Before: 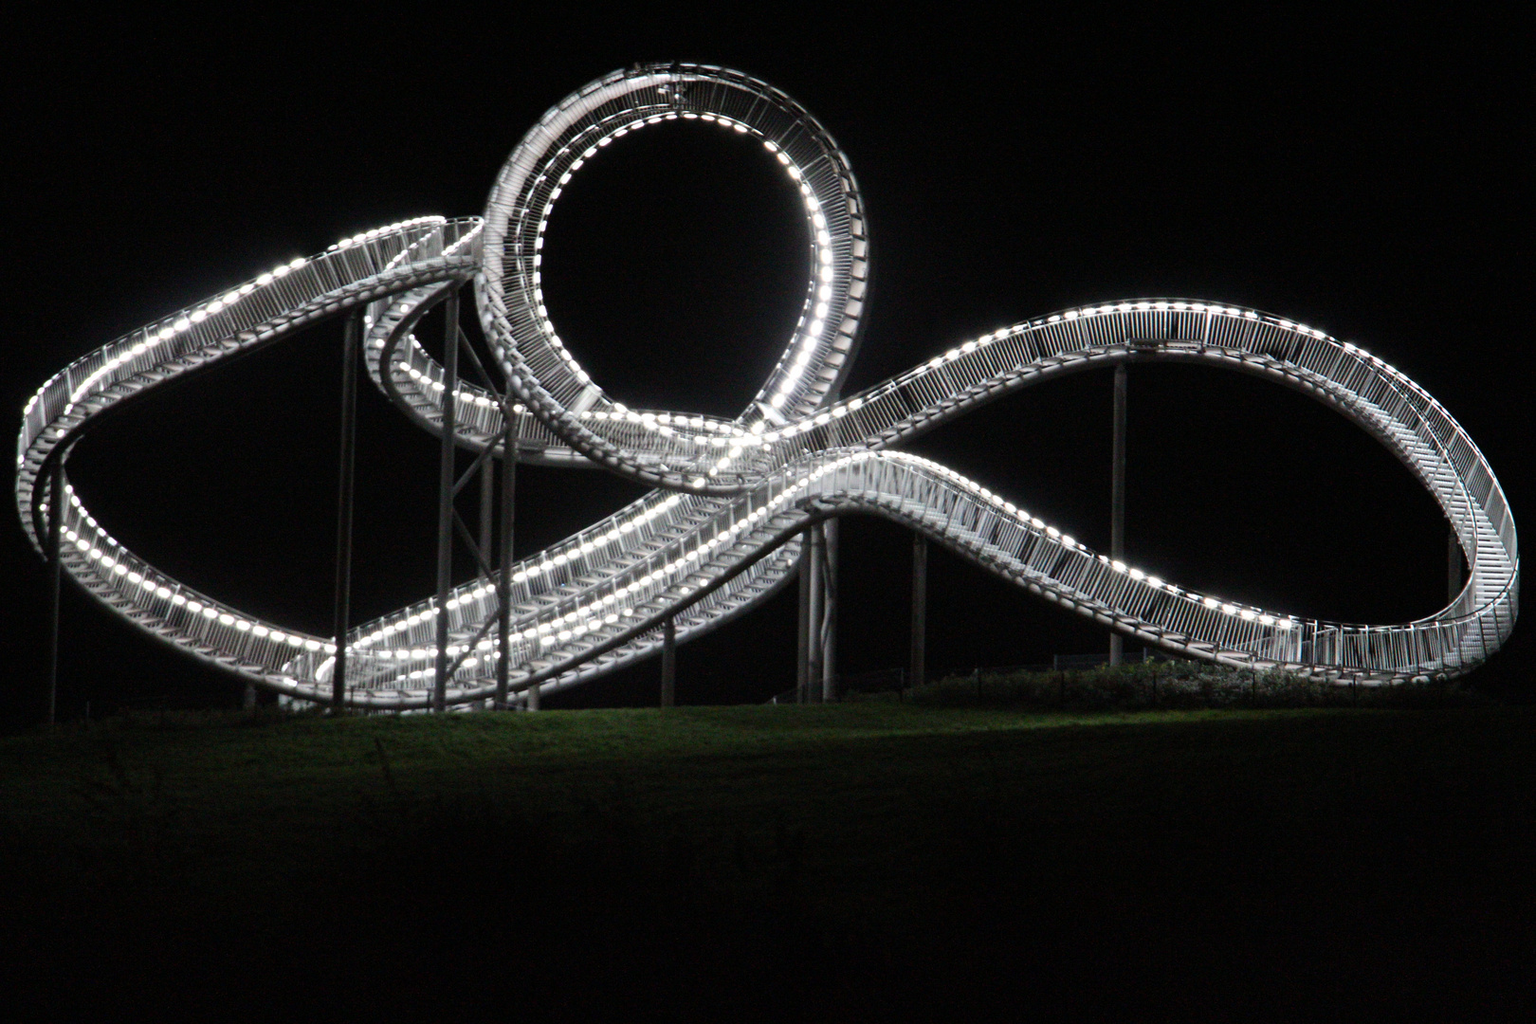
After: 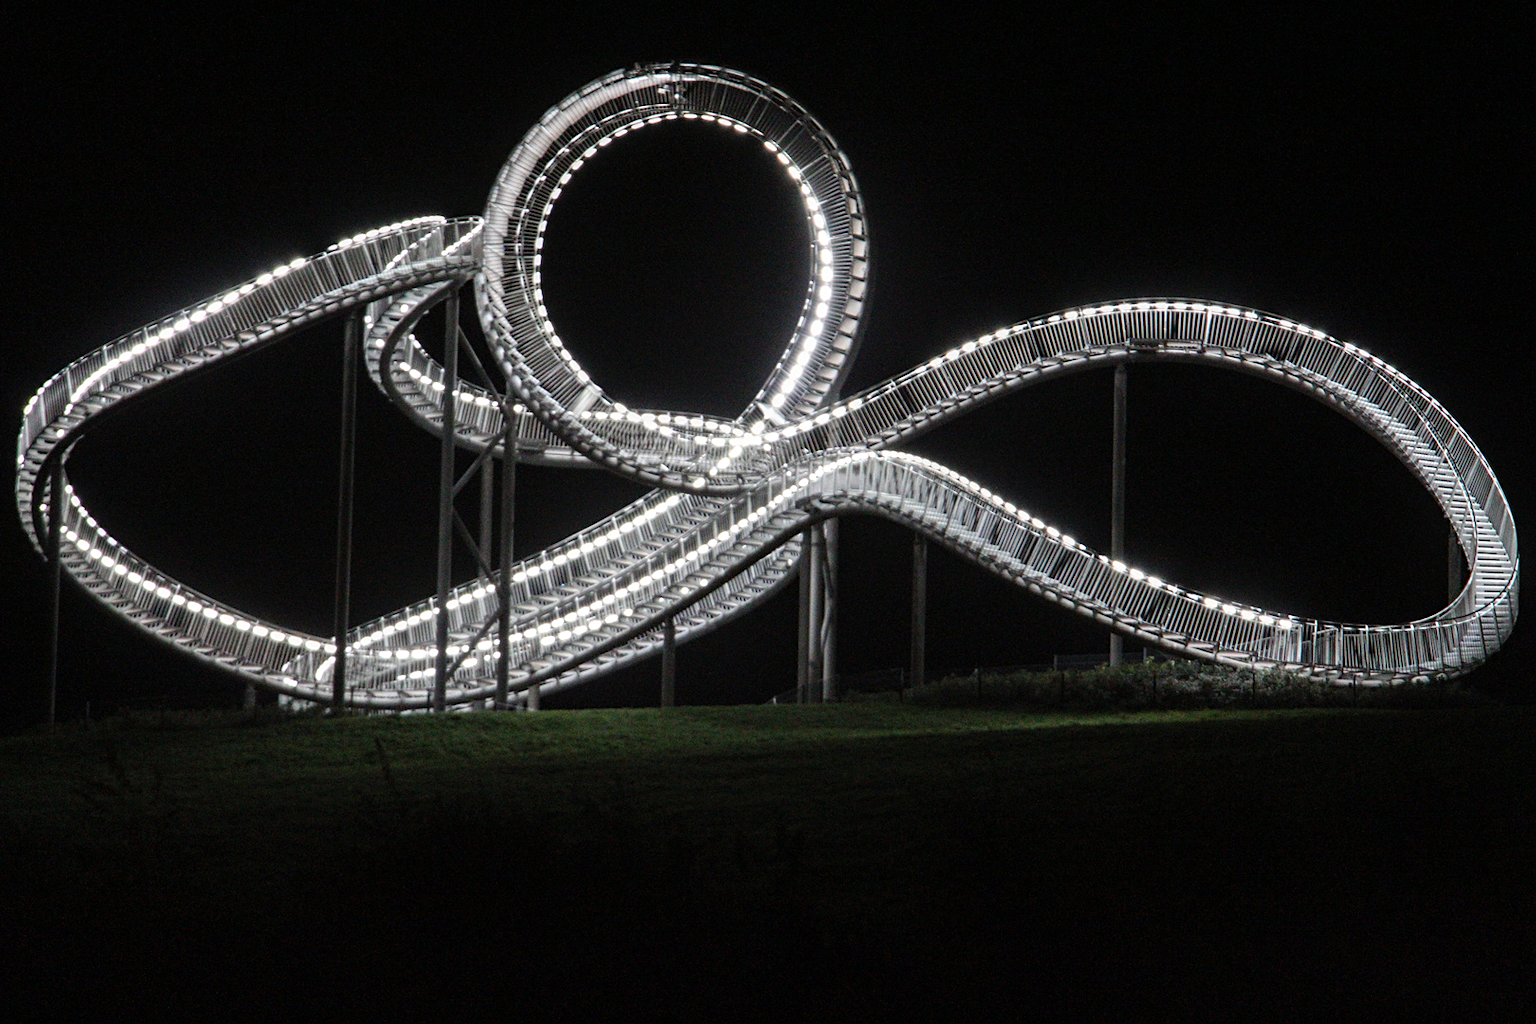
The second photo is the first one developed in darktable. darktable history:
sharpen: amount 0.203
local contrast: on, module defaults
